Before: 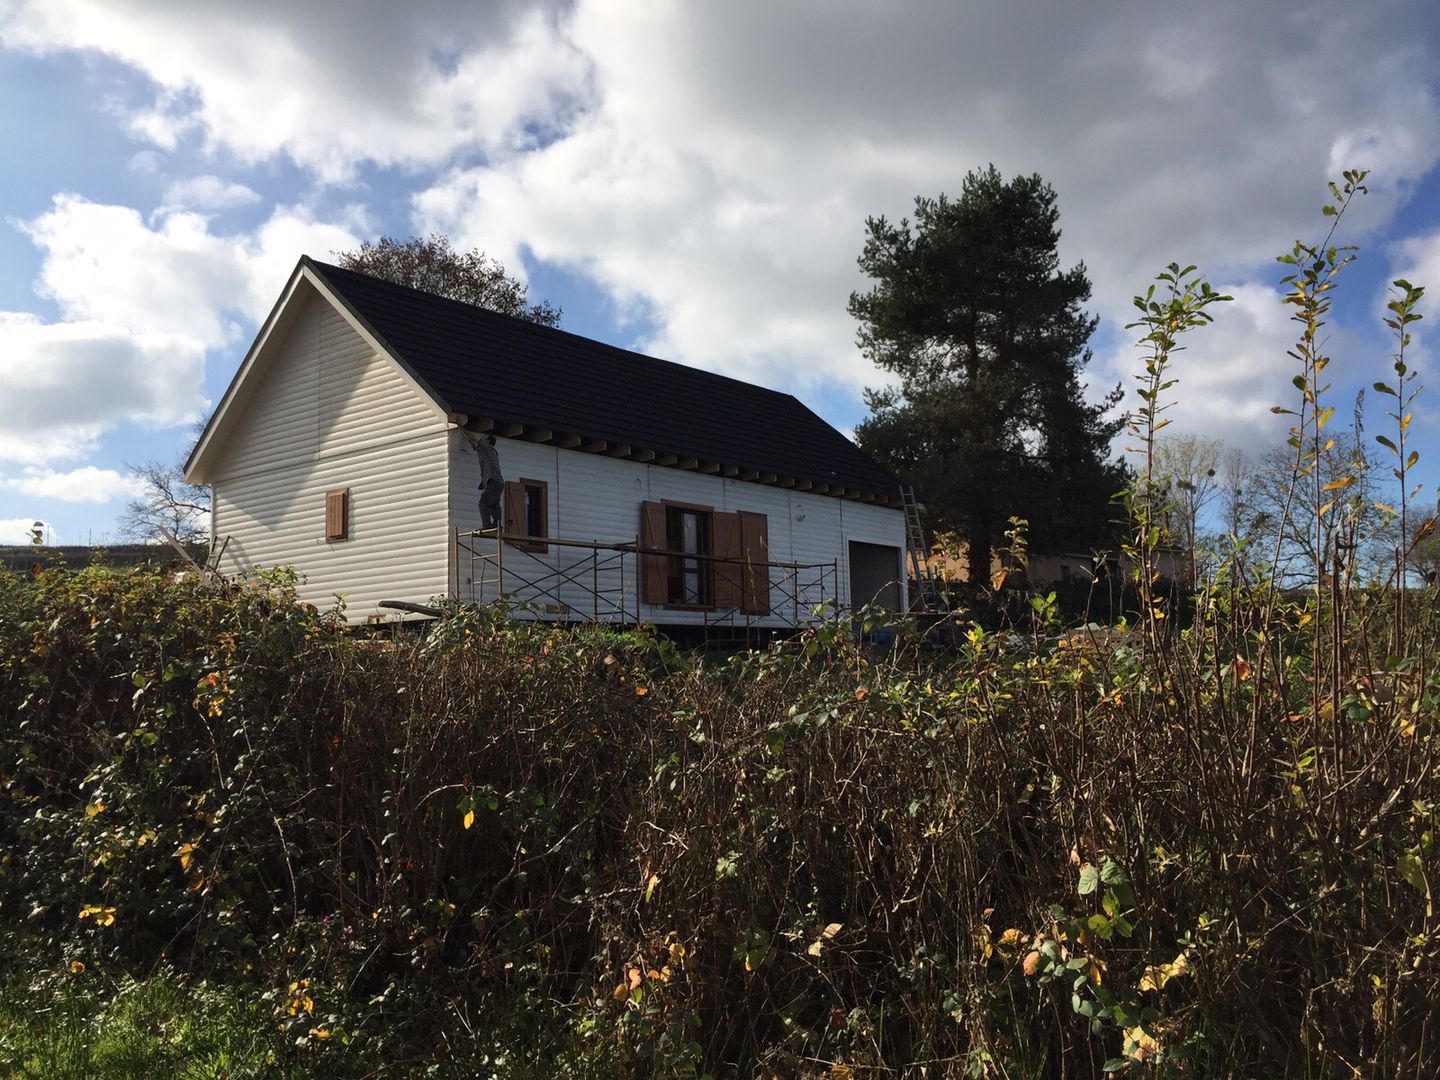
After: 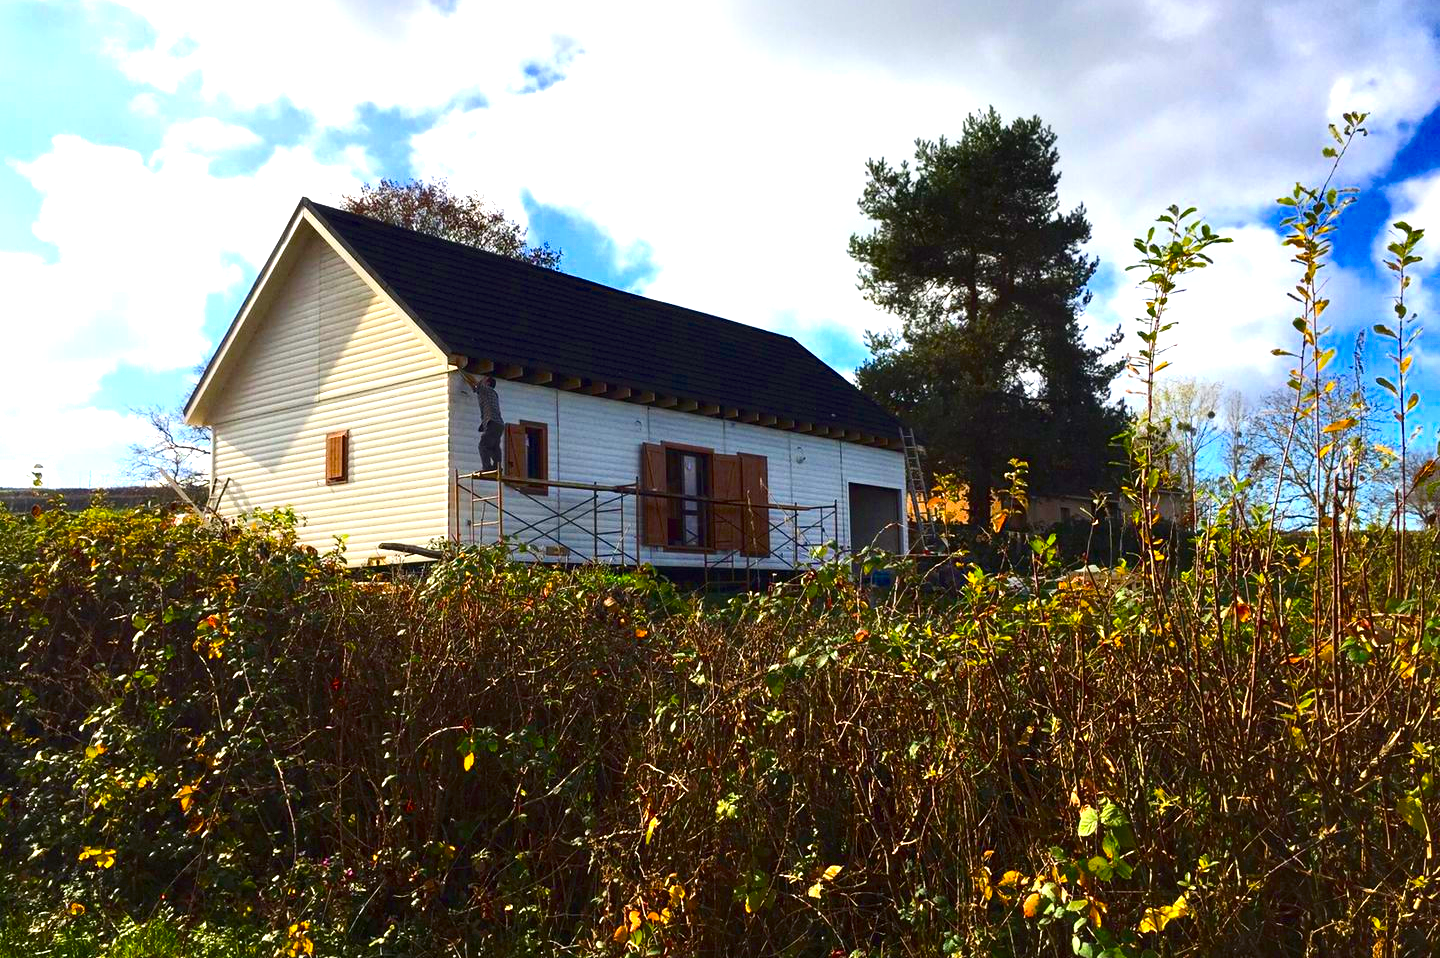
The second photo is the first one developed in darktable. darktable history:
exposure: exposure 1.204 EV, compensate highlight preservation false
contrast brightness saturation: contrast 0.134, brightness -0.054, saturation 0.157
crop and rotate: top 5.463%, bottom 5.823%
color balance rgb: power › luminance 3.213%, power › hue 230.86°, linear chroma grading › global chroma 14.357%, perceptual saturation grading › global saturation 31.263%, saturation formula JzAzBz (2021)
